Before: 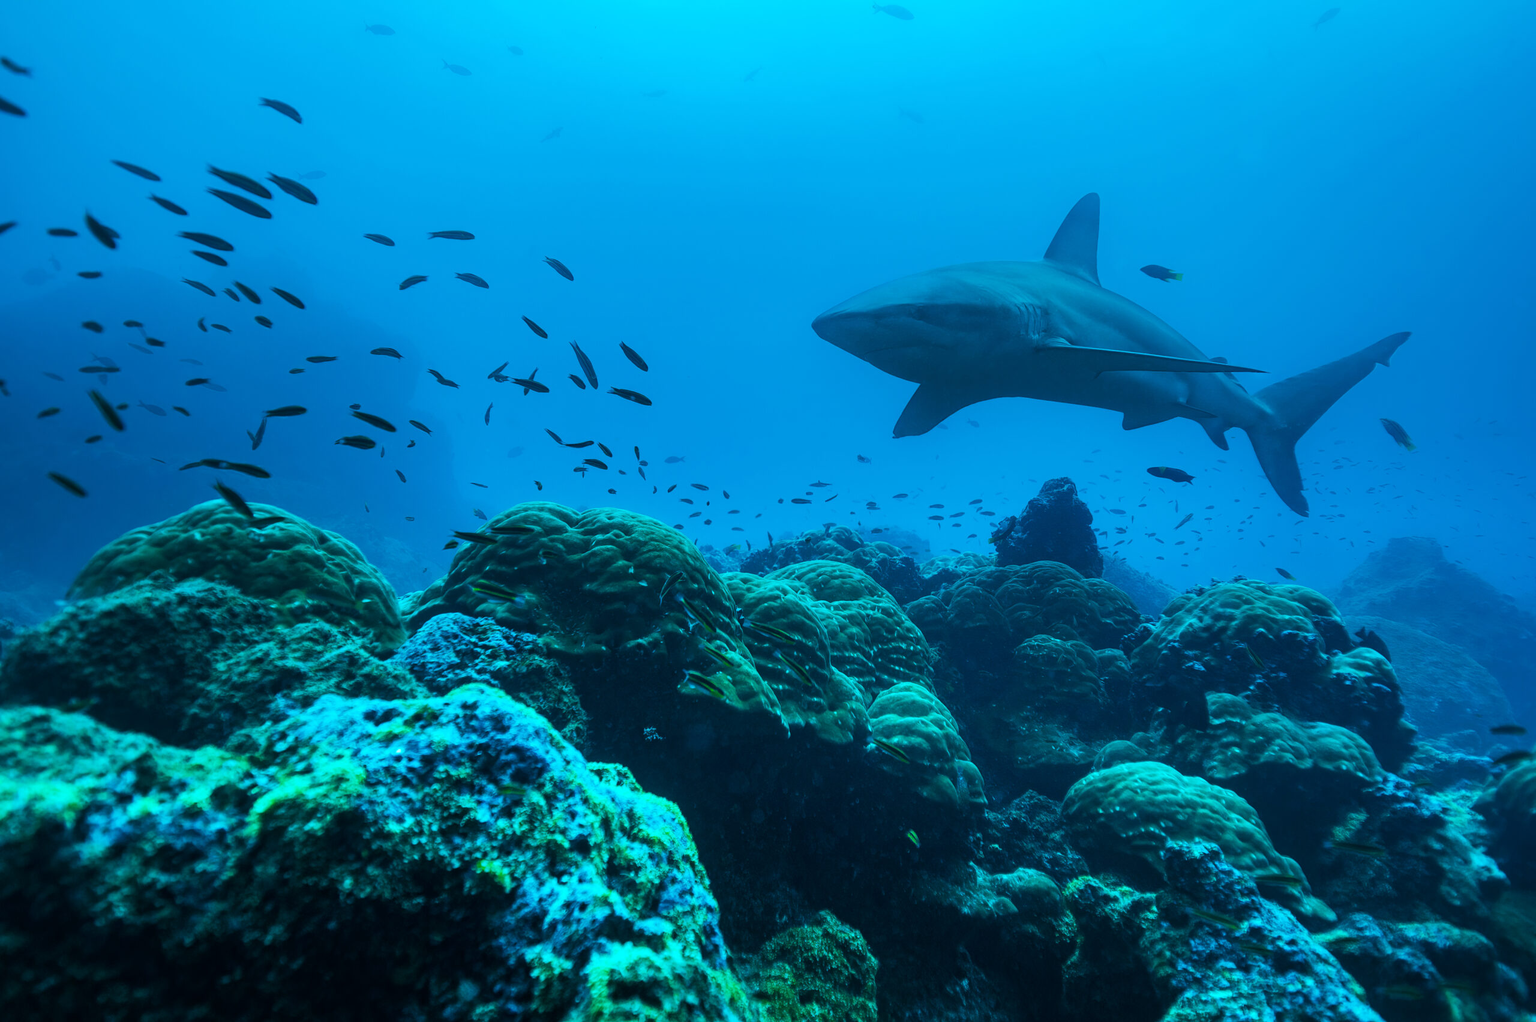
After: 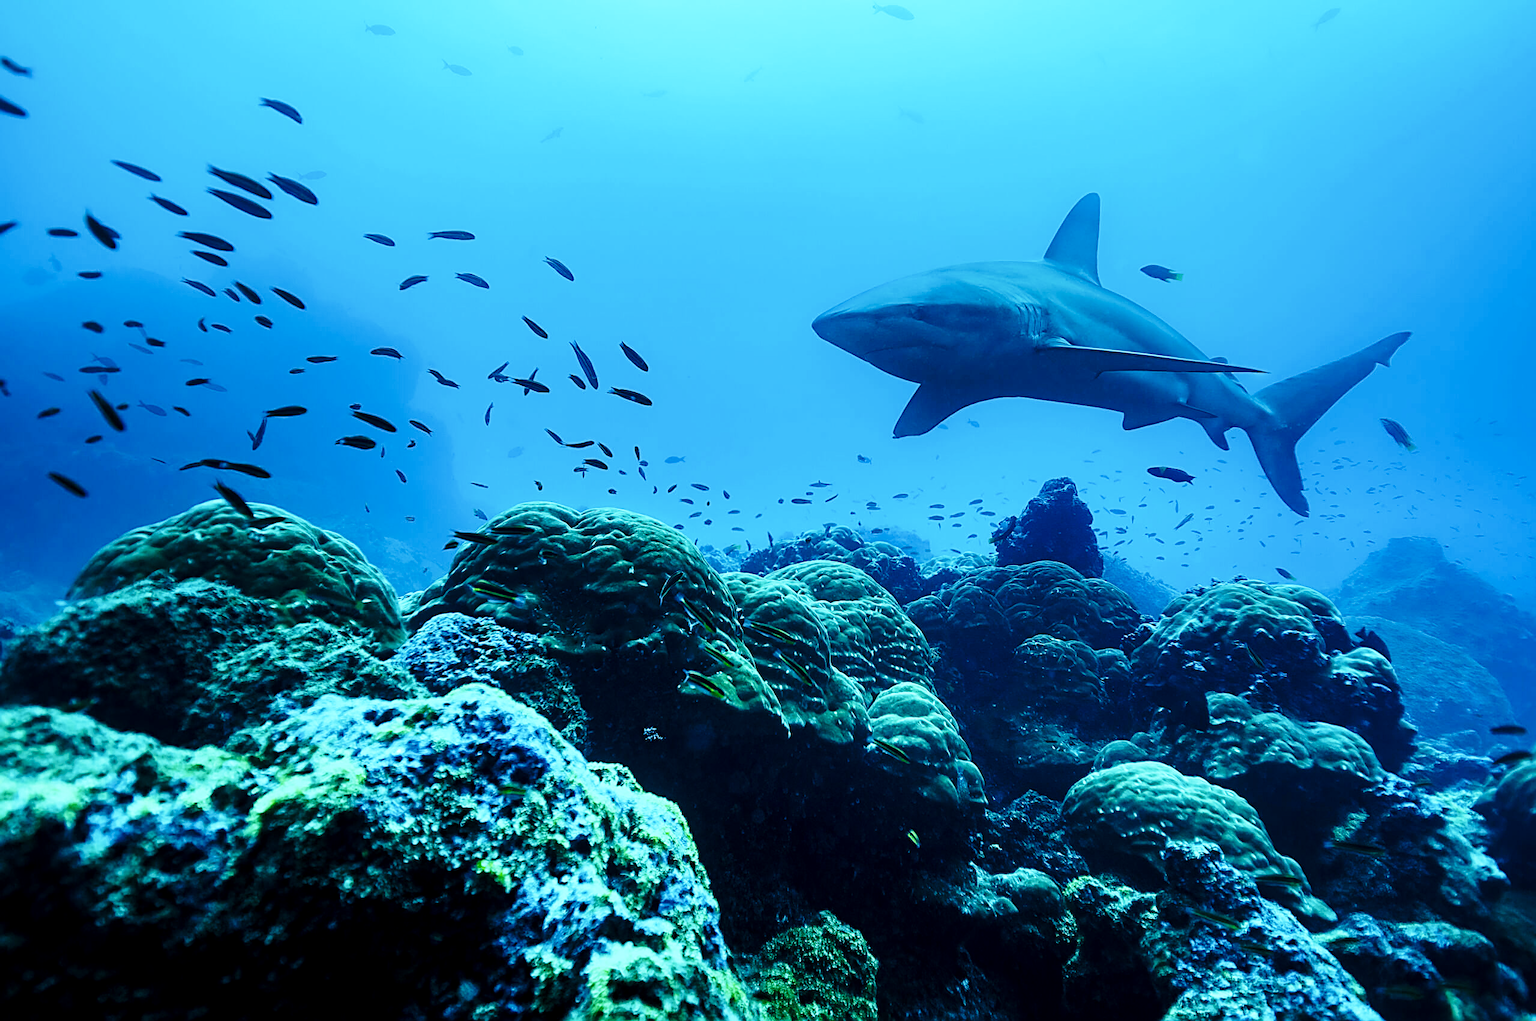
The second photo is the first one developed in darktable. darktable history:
sharpen: radius 2.543, amount 0.636
color balance: mode lift, gamma, gain (sRGB), lift [0.97, 1, 1, 1], gamma [1.03, 1, 1, 1]
base curve: curves: ch0 [(0, 0) (0.028, 0.03) (0.121, 0.232) (0.46, 0.748) (0.859, 0.968) (1, 1)], preserve colors none
